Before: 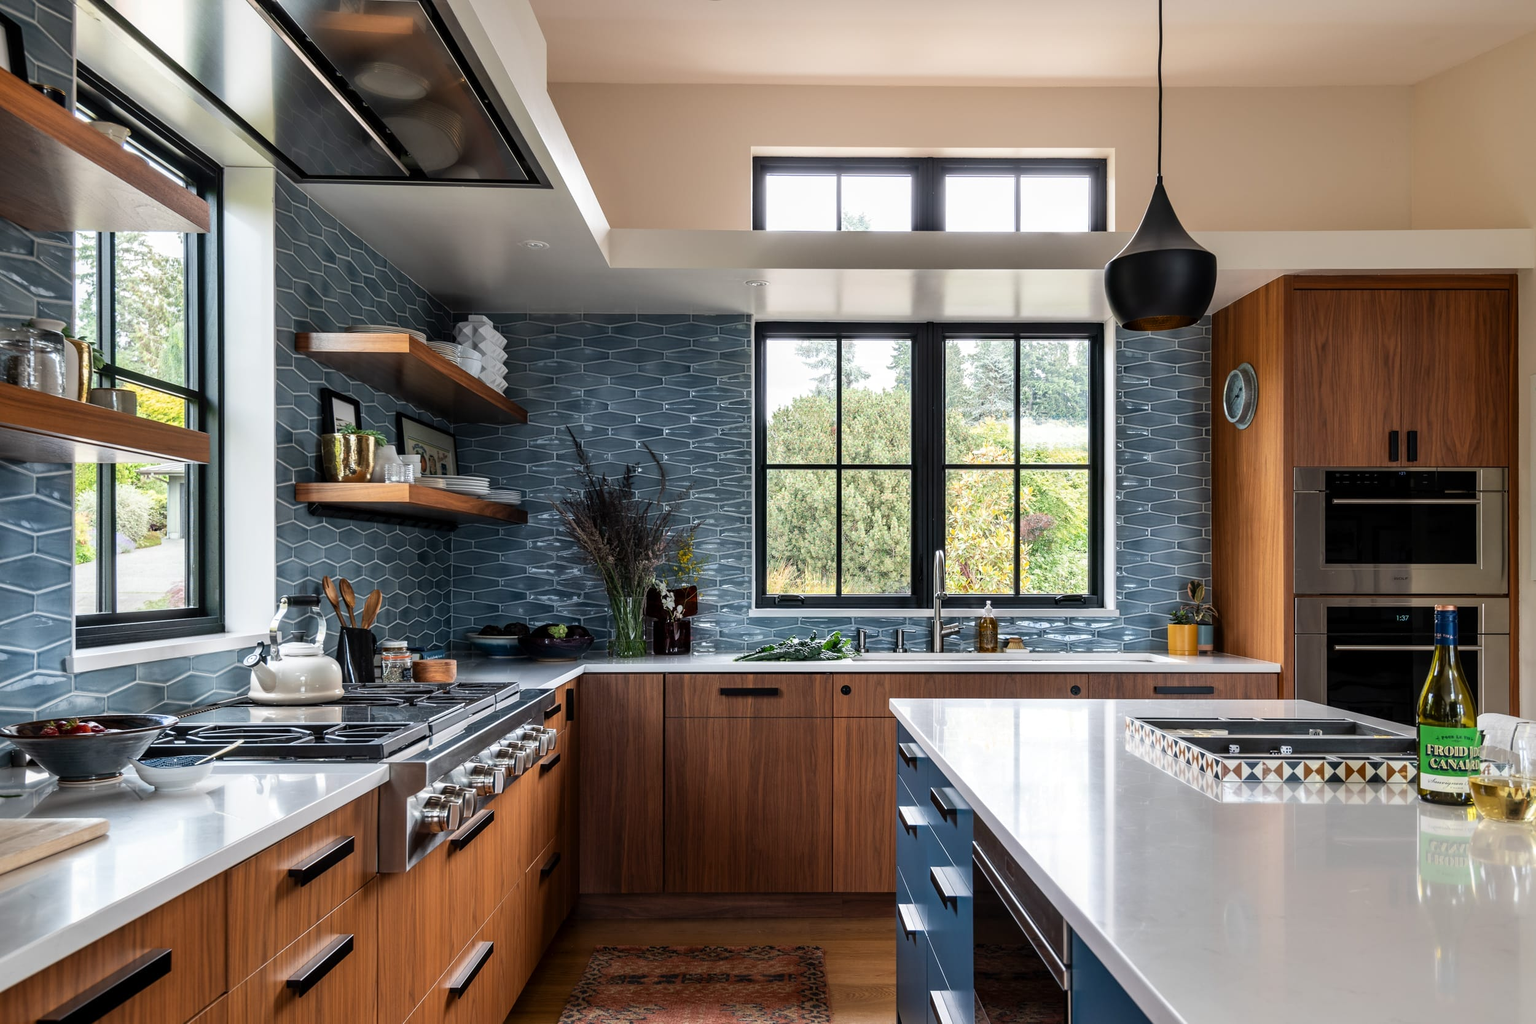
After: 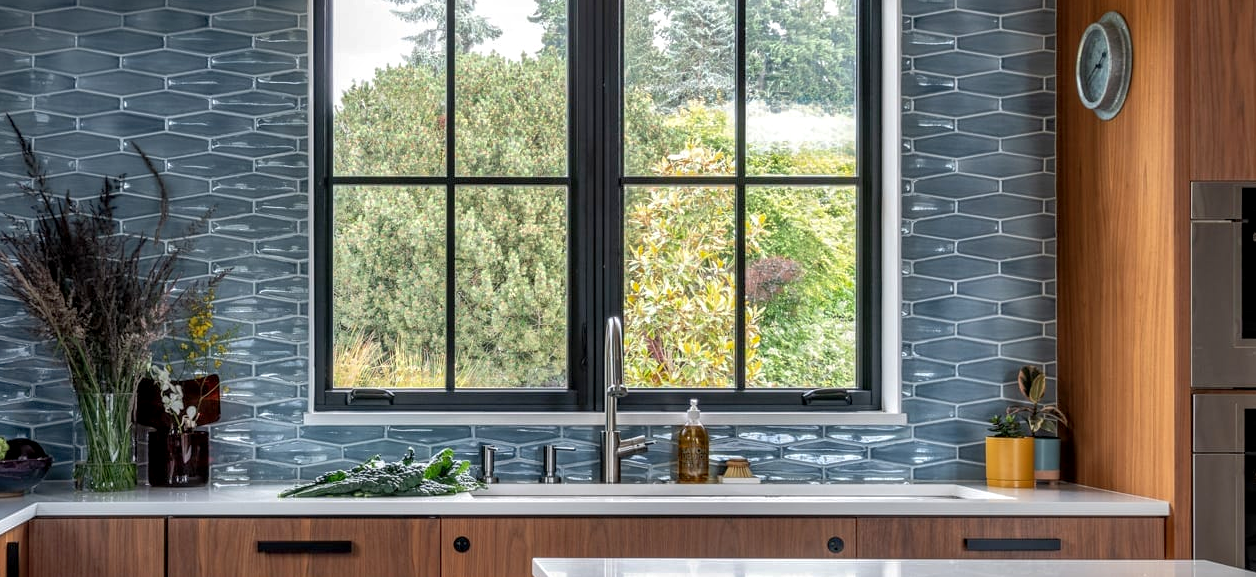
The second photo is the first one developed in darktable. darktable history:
crop: left 36.607%, top 34.735%, right 13.146%, bottom 30.611%
shadows and highlights: on, module defaults
local contrast: on, module defaults
